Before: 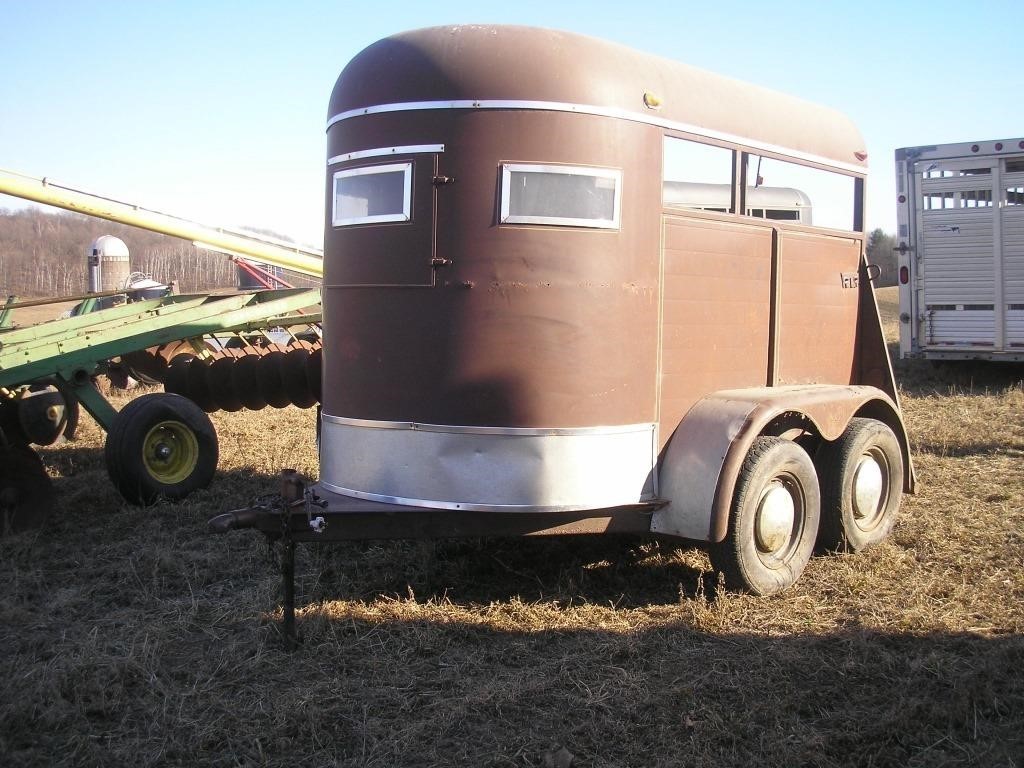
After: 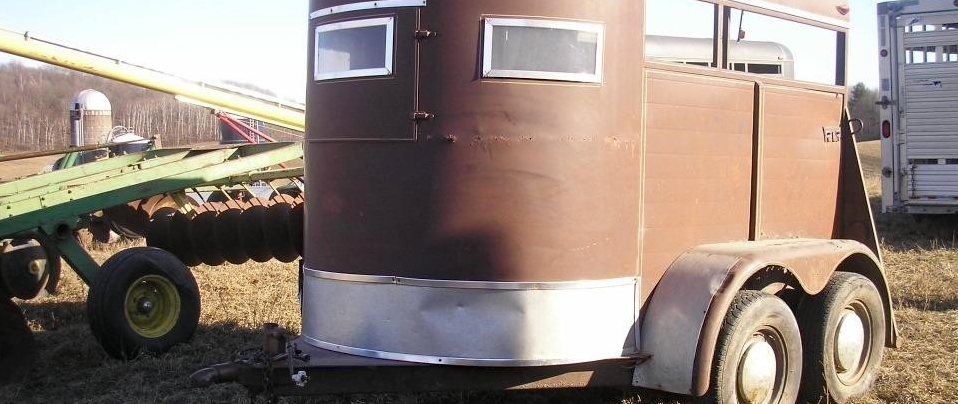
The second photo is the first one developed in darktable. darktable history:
crop: left 1.795%, top 19.13%, right 4.647%, bottom 28.173%
haze removal: compatibility mode true, adaptive false
